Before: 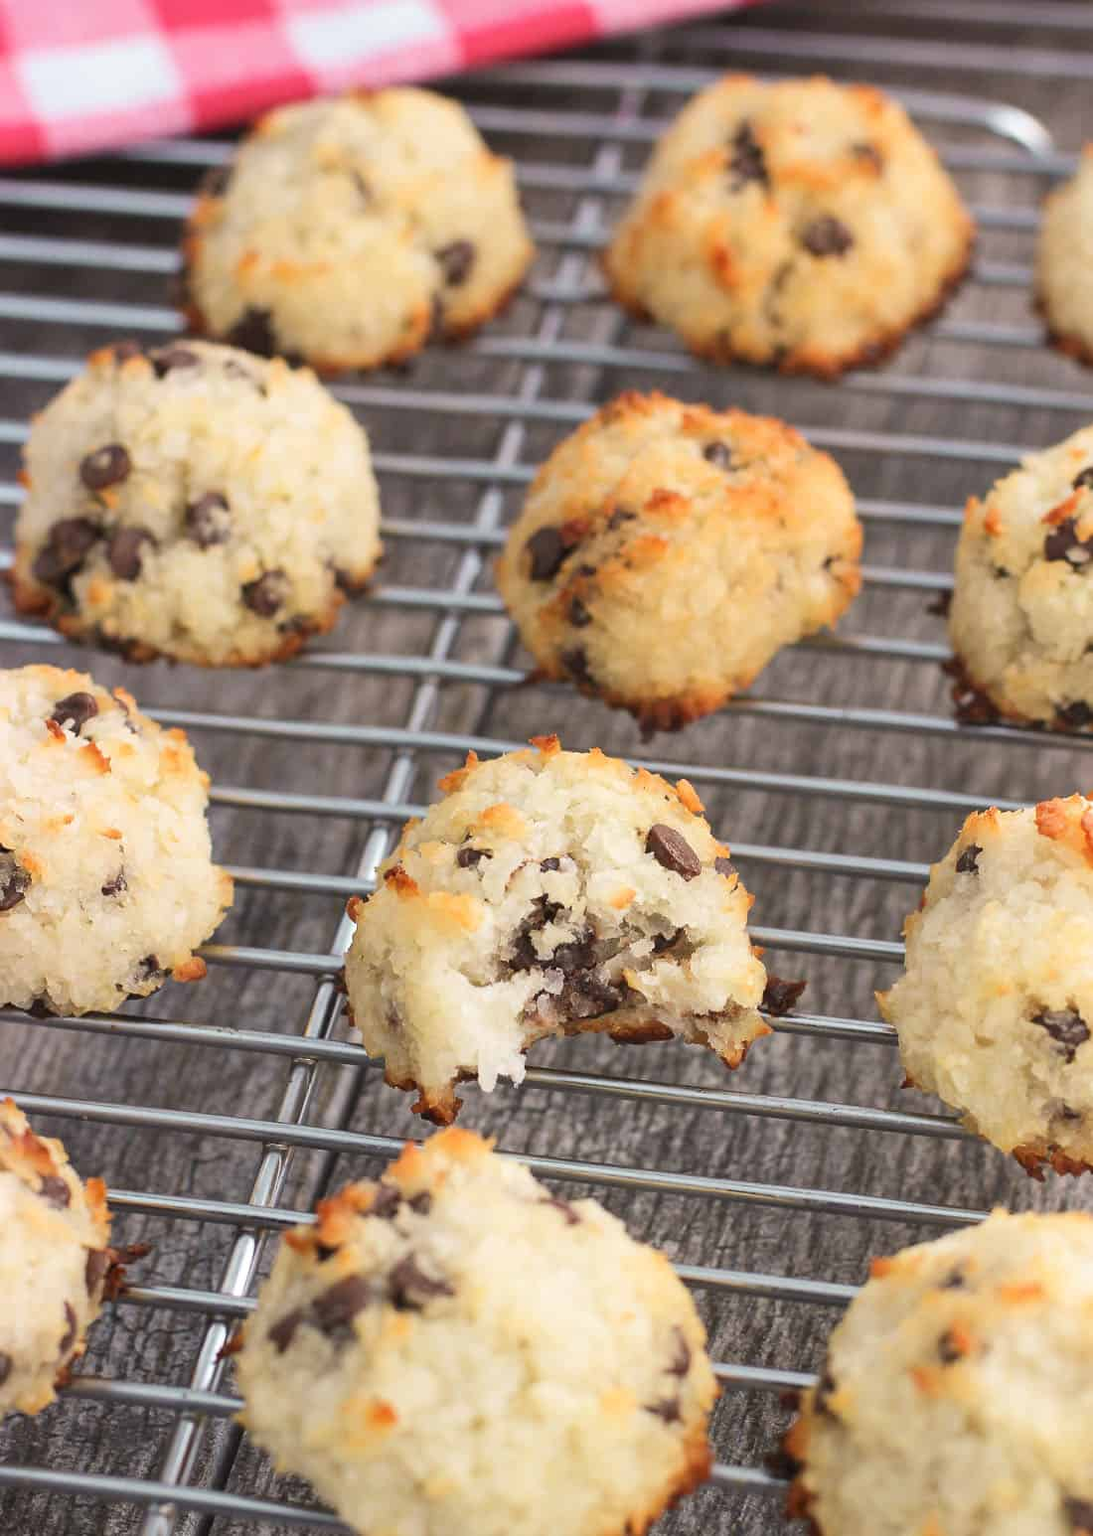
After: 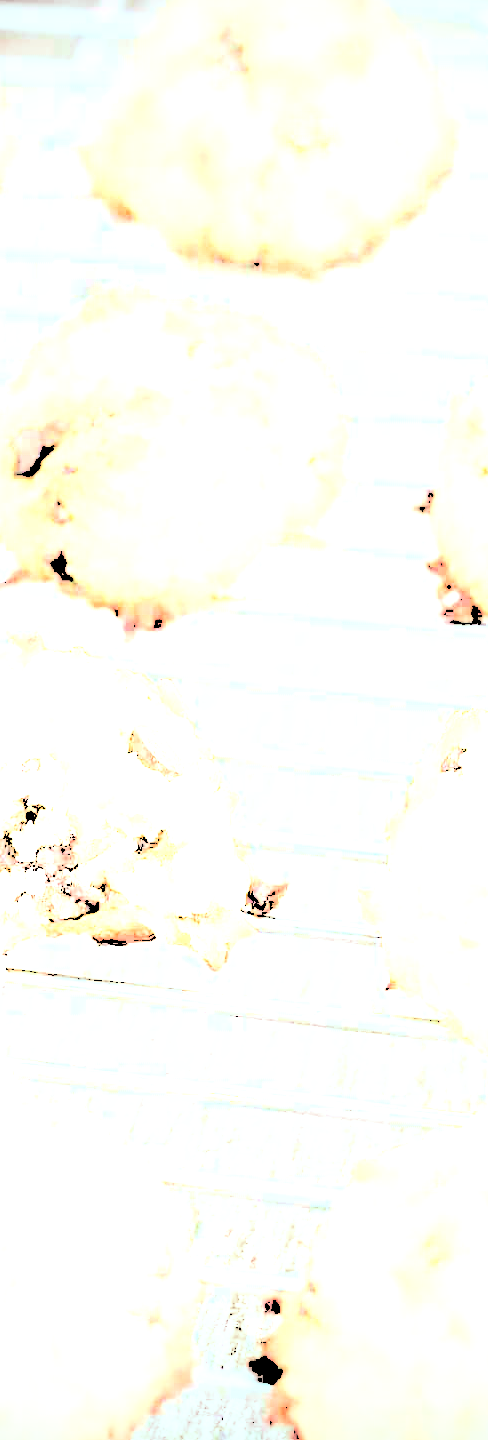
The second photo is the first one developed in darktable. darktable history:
crop: left 47.543%, top 6.835%, right 8.027%
vignetting: on, module defaults
exposure: black level correction -0.005, exposure 0.615 EV, compensate highlight preservation false
tone equalizer: -7 EV 0.162 EV, -6 EV 0.619 EV, -5 EV 1.14 EV, -4 EV 1.3 EV, -3 EV 1.17 EV, -2 EV 0.6 EV, -1 EV 0.149 EV, edges refinement/feathering 500, mask exposure compensation -1.57 EV, preserve details no
levels: white 99.92%, levels [0.246, 0.256, 0.506]
color balance rgb: highlights gain › chroma 5.42%, highlights gain › hue 197.64°, perceptual saturation grading › global saturation 0.392%, perceptual saturation grading › highlights -30.817%, perceptual saturation grading › shadows 20.476%, global vibrance 9.792%
filmic rgb: black relative exposure -5.04 EV, white relative exposure 3.97 EV, hardness 2.88, contrast 1.296, add noise in highlights 0.002, color science v3 (2019), use custom middle-gray values true, contrast in highlights soft
